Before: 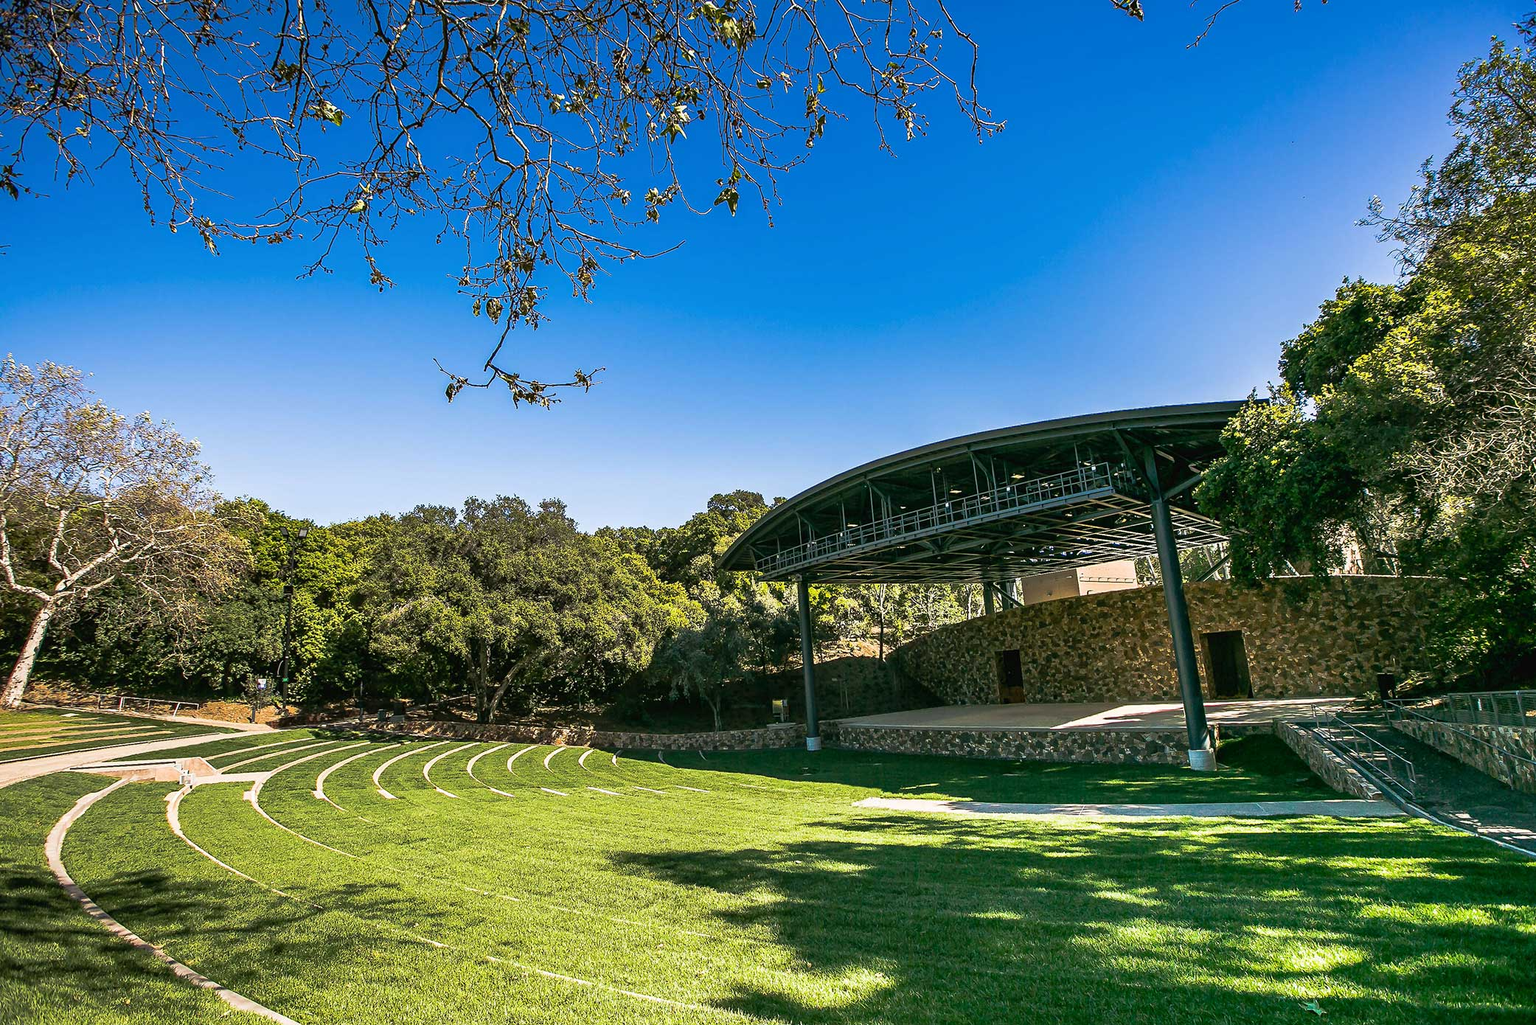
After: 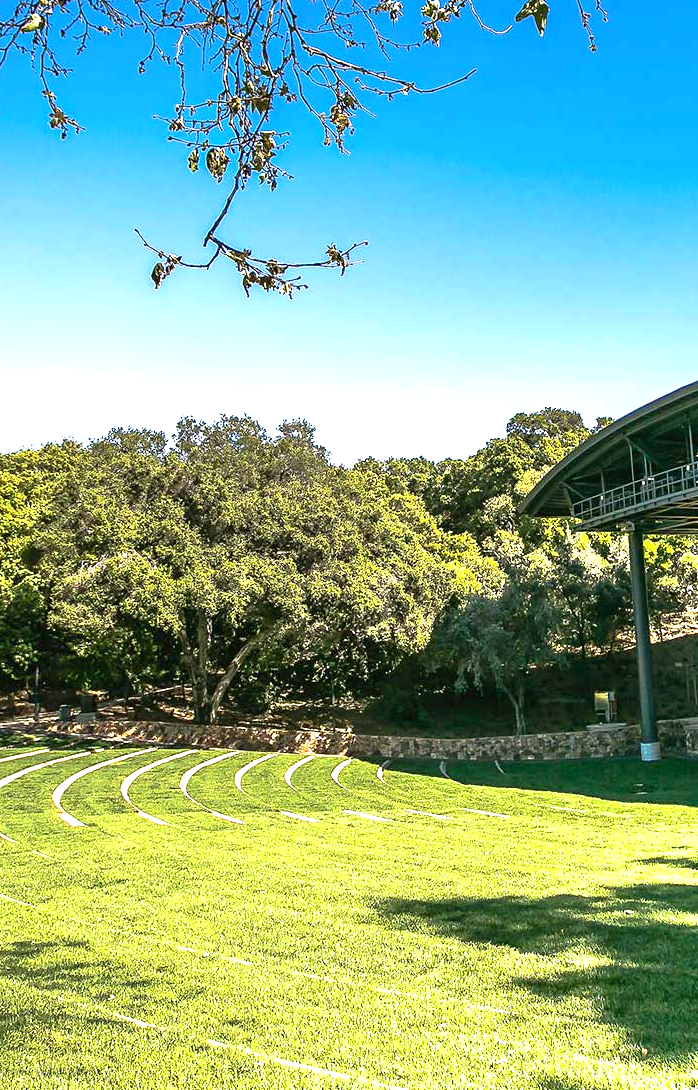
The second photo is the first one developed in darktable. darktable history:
crop and rotate: left 21.77%, top 18.528%, right 44.676%, bottom 2.997%
exposure: exposure 1 EV, compensate highlight preservation false
